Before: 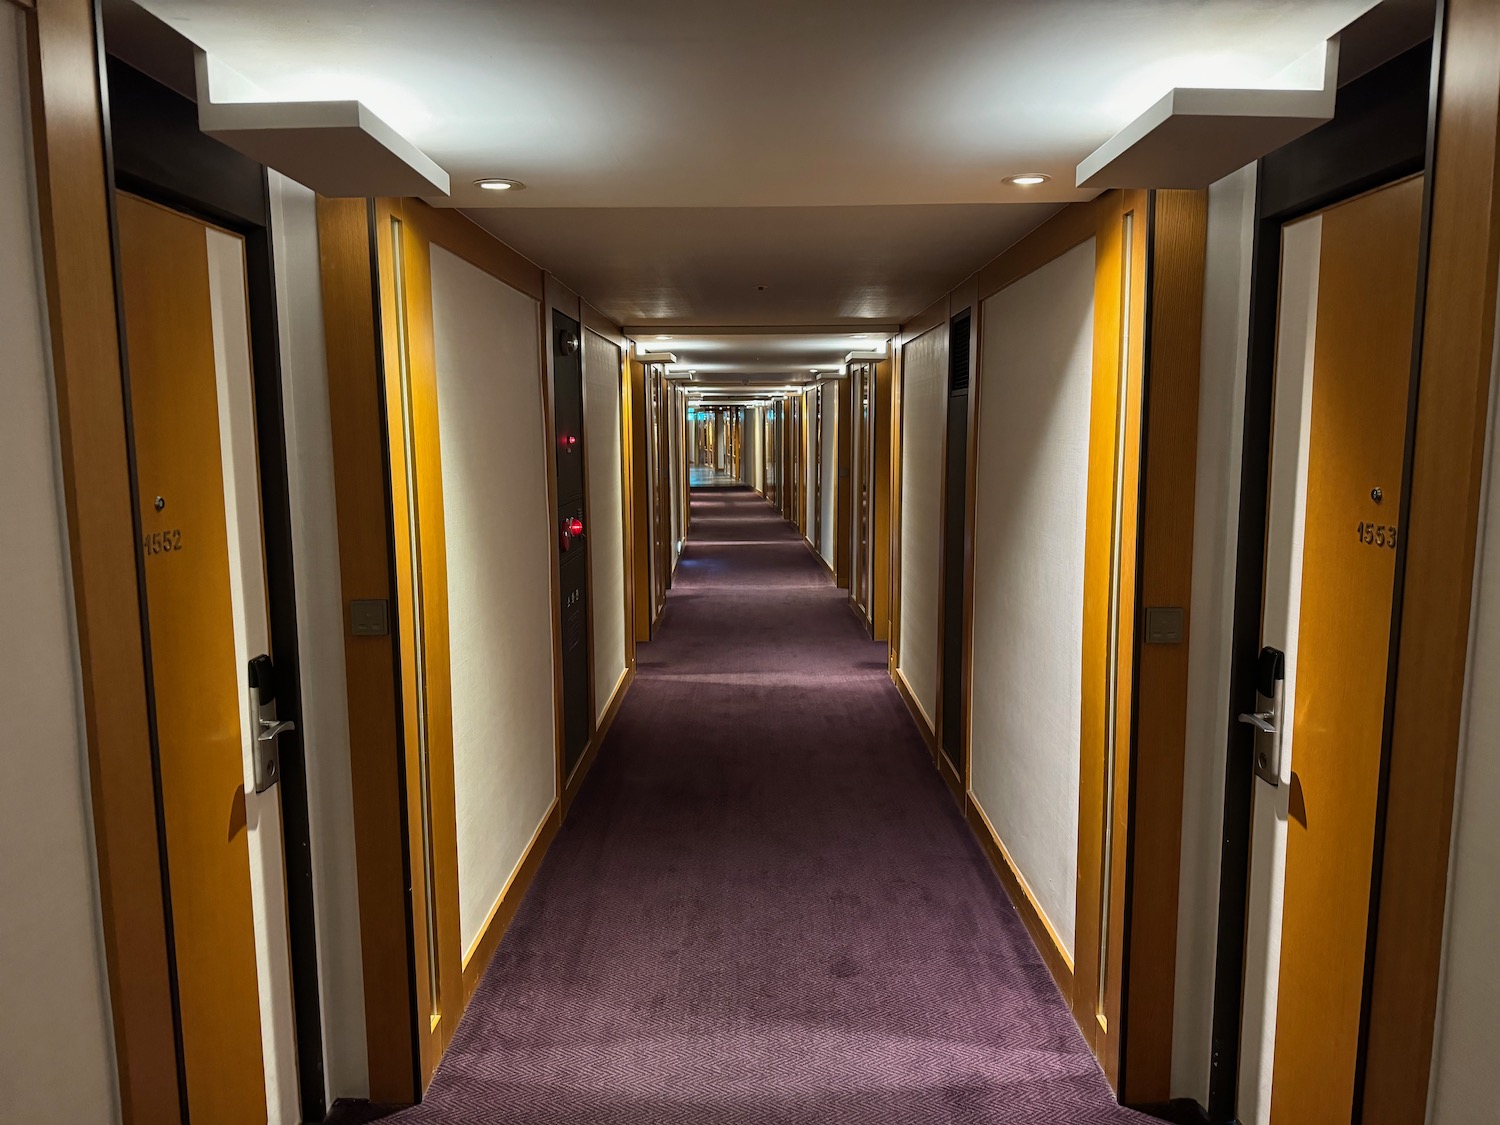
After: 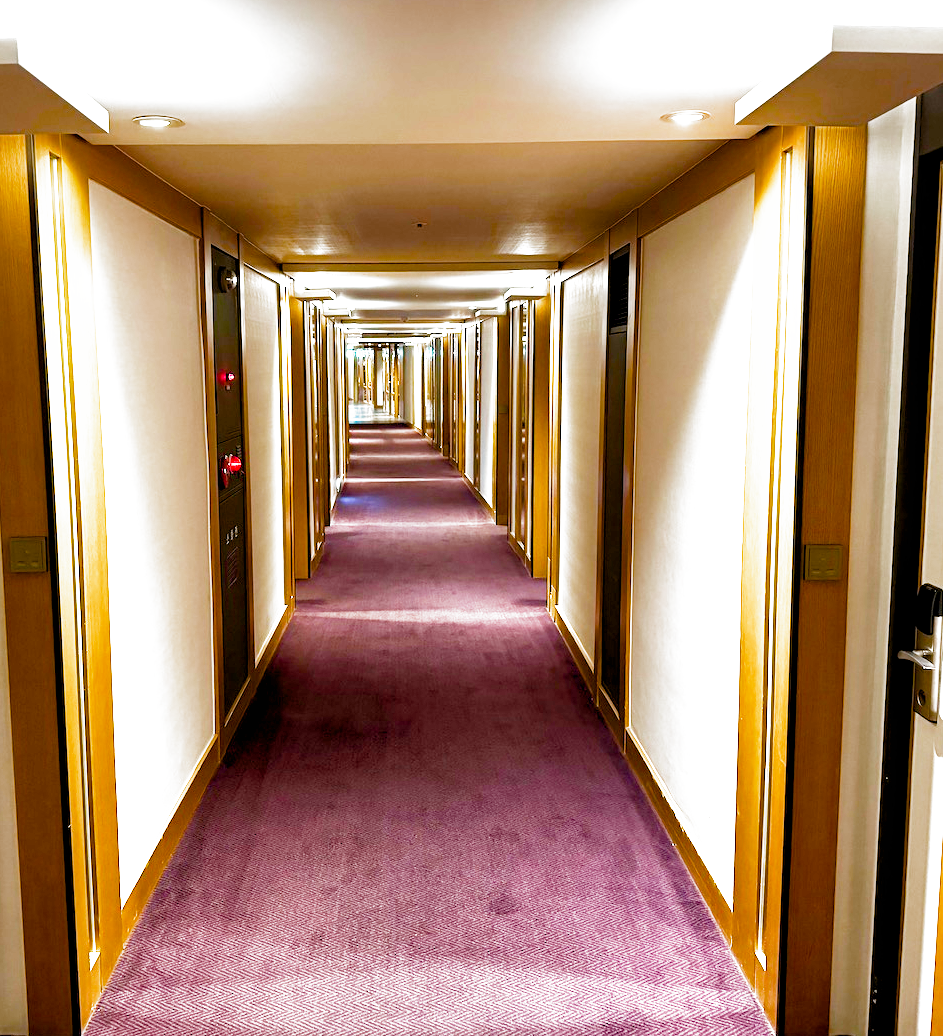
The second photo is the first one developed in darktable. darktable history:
filmic rgb: black relative exposure -14.16 EV, white relative exposure 3.38 EV, hardness 7.86, contrast 0.989, preserve chrominance no, color science v5 (2021)
crop and rotate: left 22.786%, top 5.622%, right 14.333%, bottom 2.253%
exposure: exposure 1.21 EV, compensate highlight preservation false
color balance rgb: perceptual saturation grading › global saturation 20%, perceptual saturation grading › highlights -25.34%, perceptual saturation grading › shadows 49.479%, perceptual brilliance grading › global brilliance 29.18%, global vibrance 25.226%
